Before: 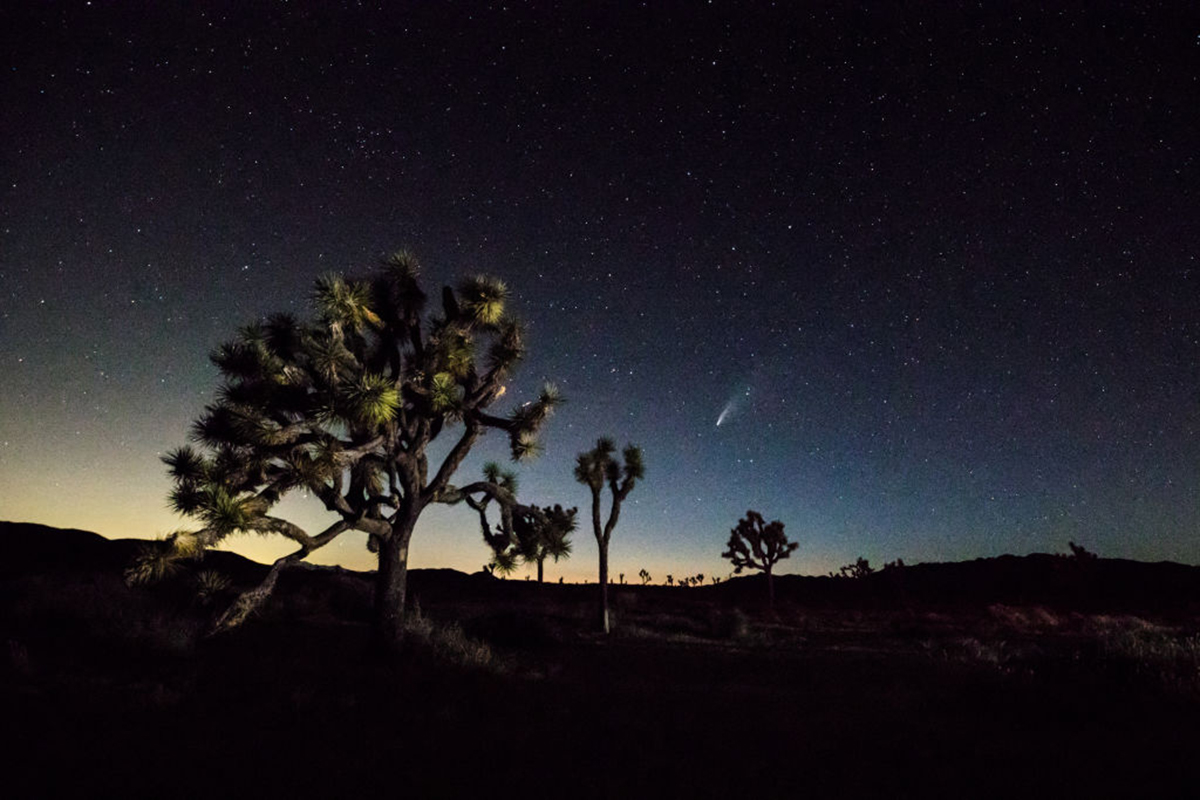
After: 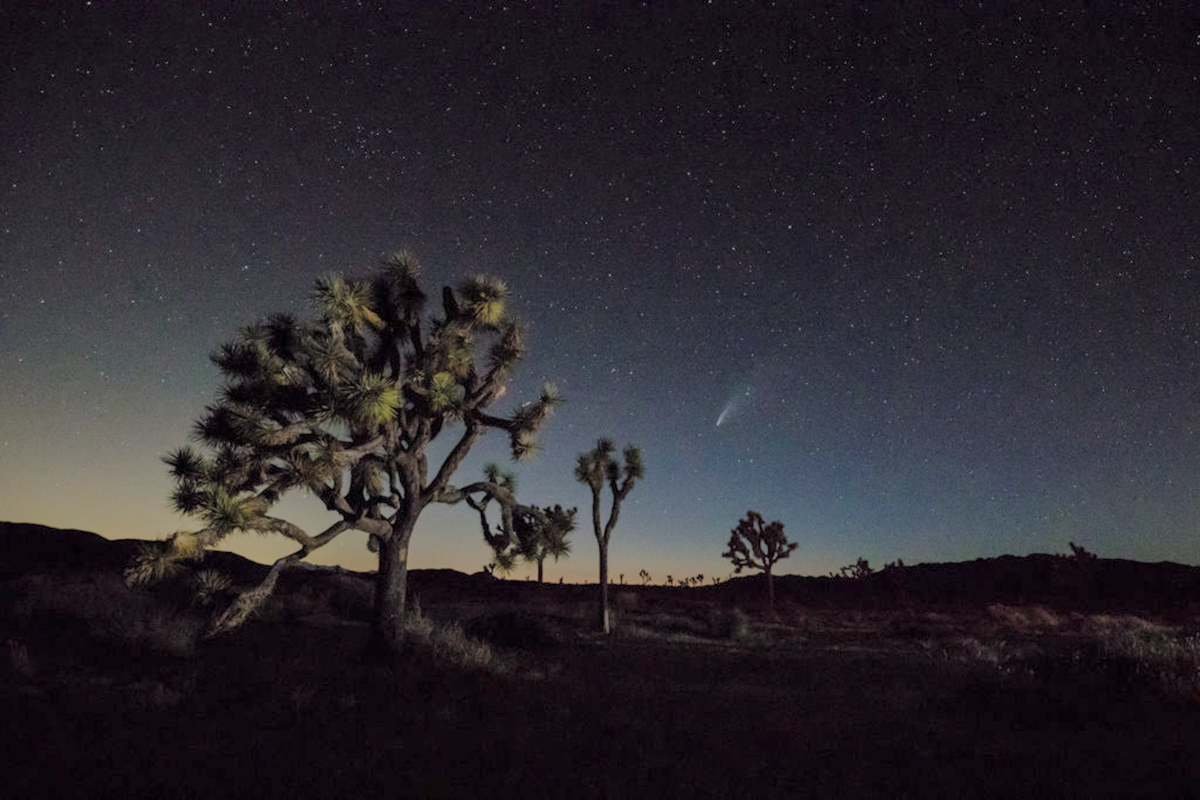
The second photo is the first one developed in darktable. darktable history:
filmic rgb: black relative exposure -15.99 EV, white relative exposure 7.98 EV, threshold 2.98 EV, hardness 4.12, latitude 49.53%, contrast 0.516, enable highlight reconstruction true
